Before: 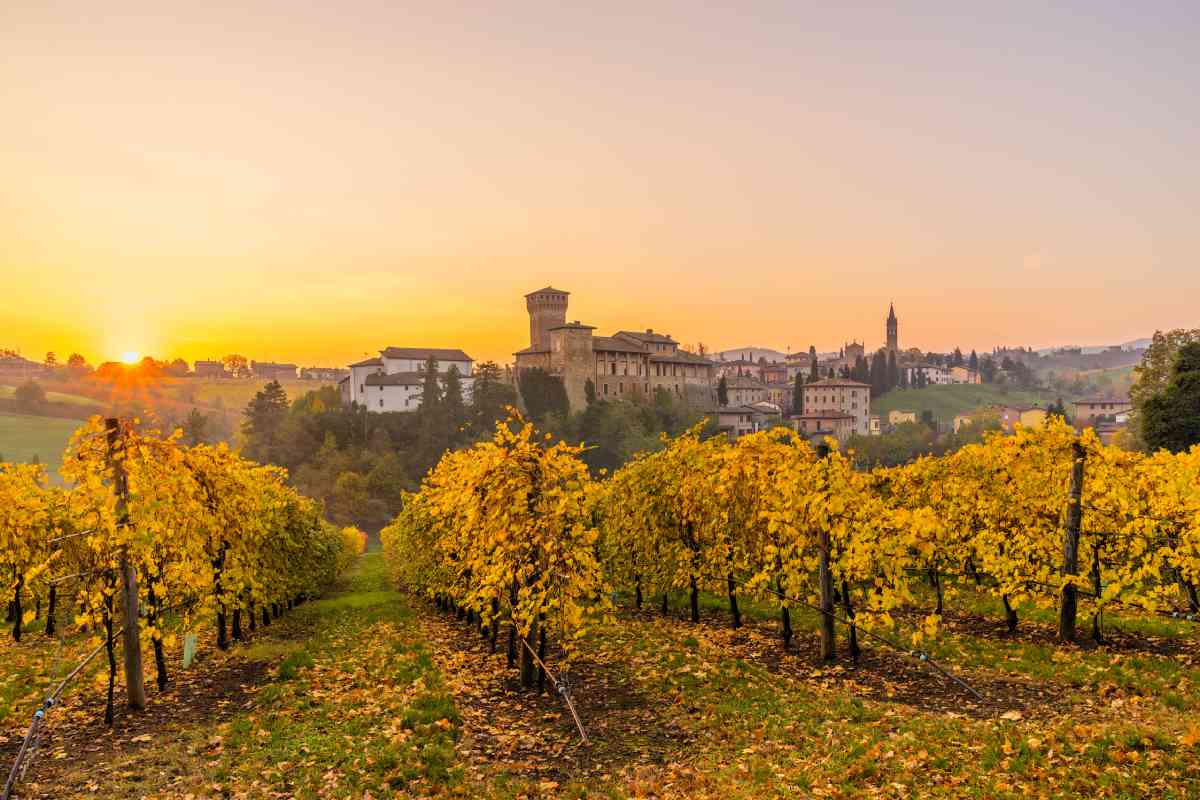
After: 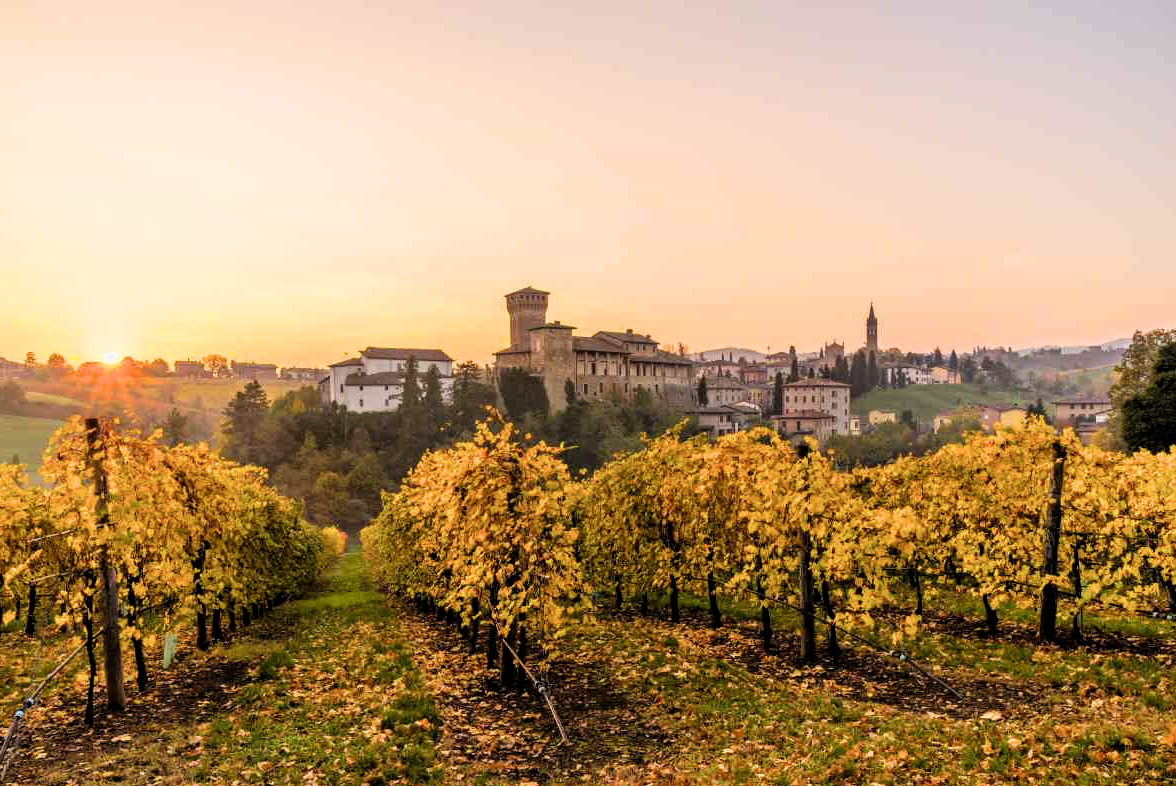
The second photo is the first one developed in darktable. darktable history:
crop: left 1.713%, right 0.275%, bottom 1.649%
filmic rgb: black relative exposure -8.68 EV, white relative exposure 2.71 EV, threshold 2.98 EV, target black luminance 0%, hardness 6.27, latitude 77.48%, contrast 1.328, shadows ↔ highlights balance -0.299%, enable highlight reconstruction true
